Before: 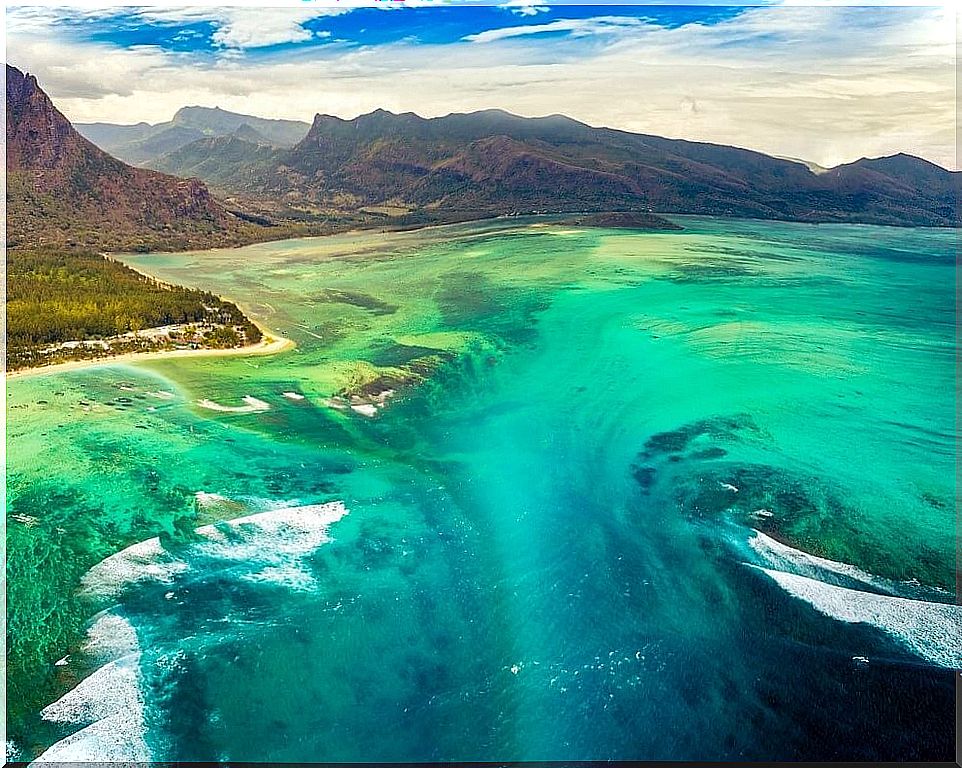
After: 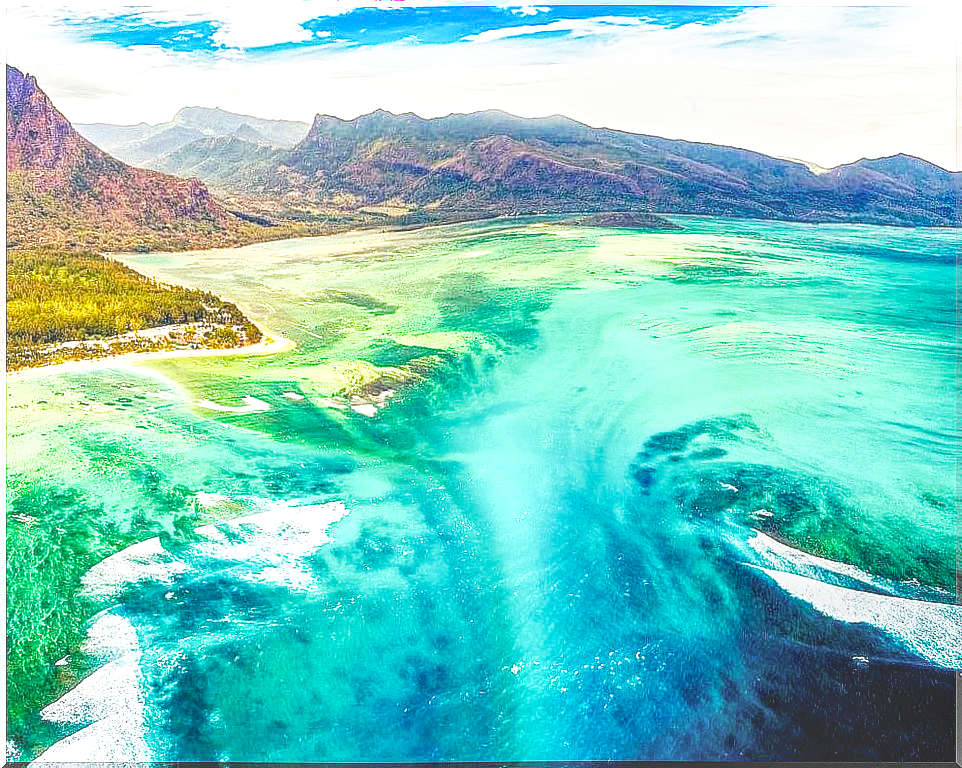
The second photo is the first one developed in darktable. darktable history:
base curve: curves: ch0 [(0, 0) (0.007, 0.004) (0.027, 0.03) (0.046, 0.07) (0.207, 0.54) (0.442, 0.872) (0.673, 0.972) (1, 1)], preserve colors none
local contrast: highlights 66%, shadows 33%, detail 166%, midtone range 0.2
